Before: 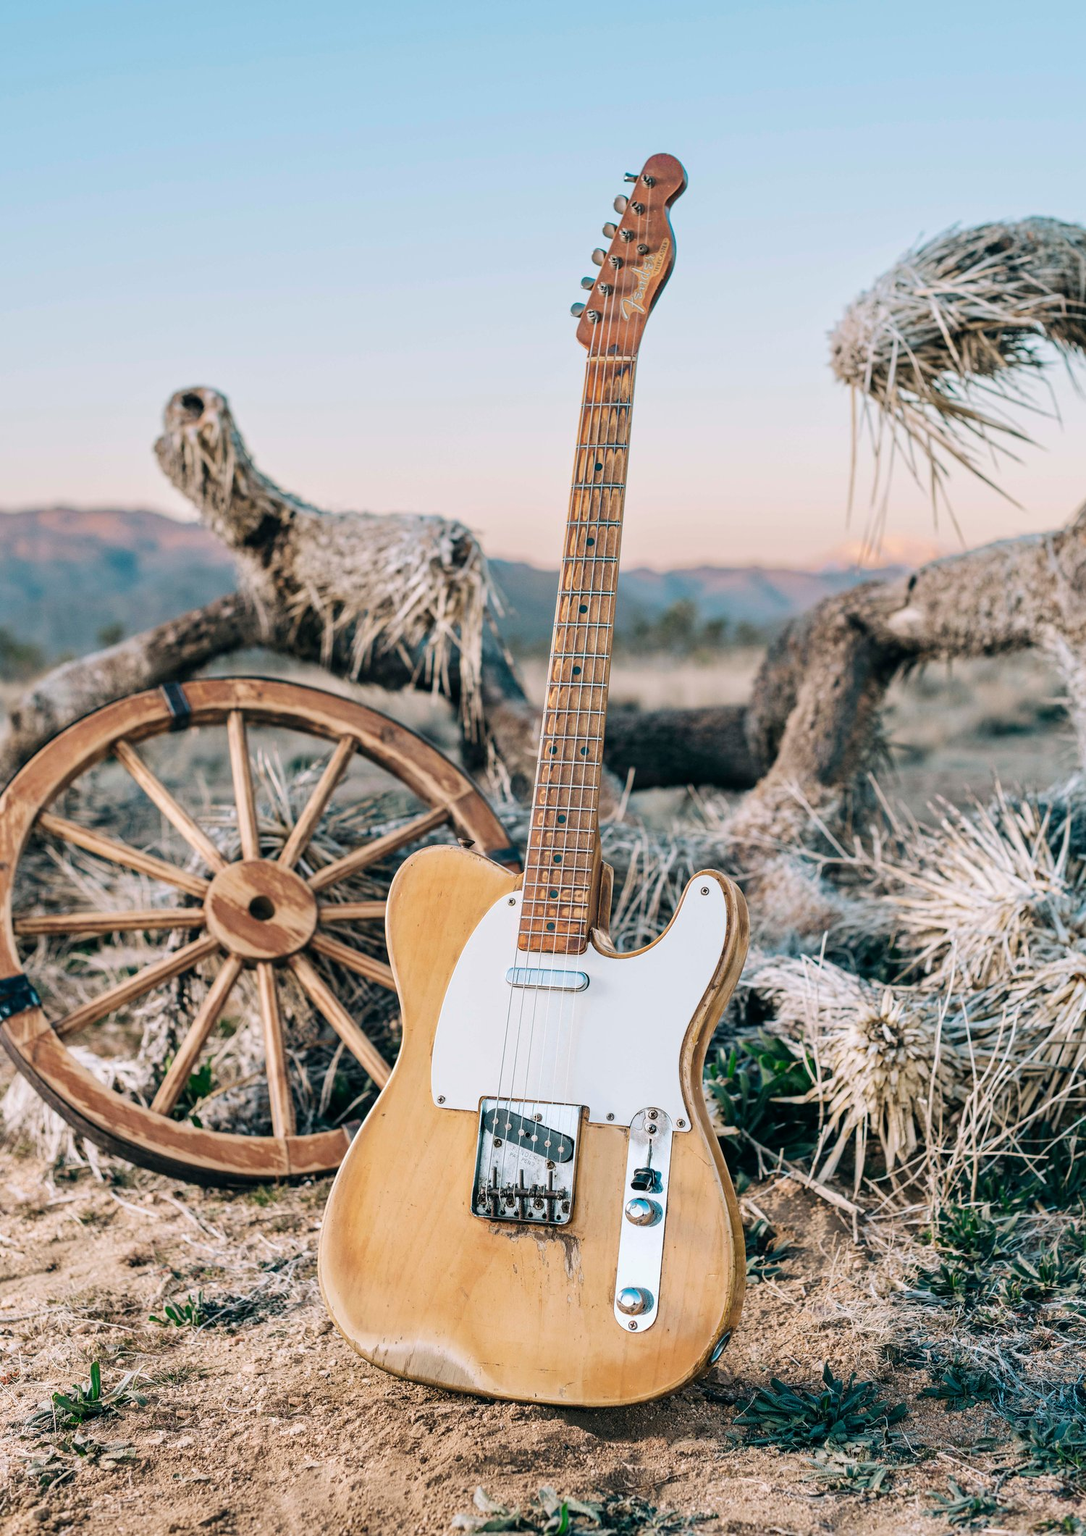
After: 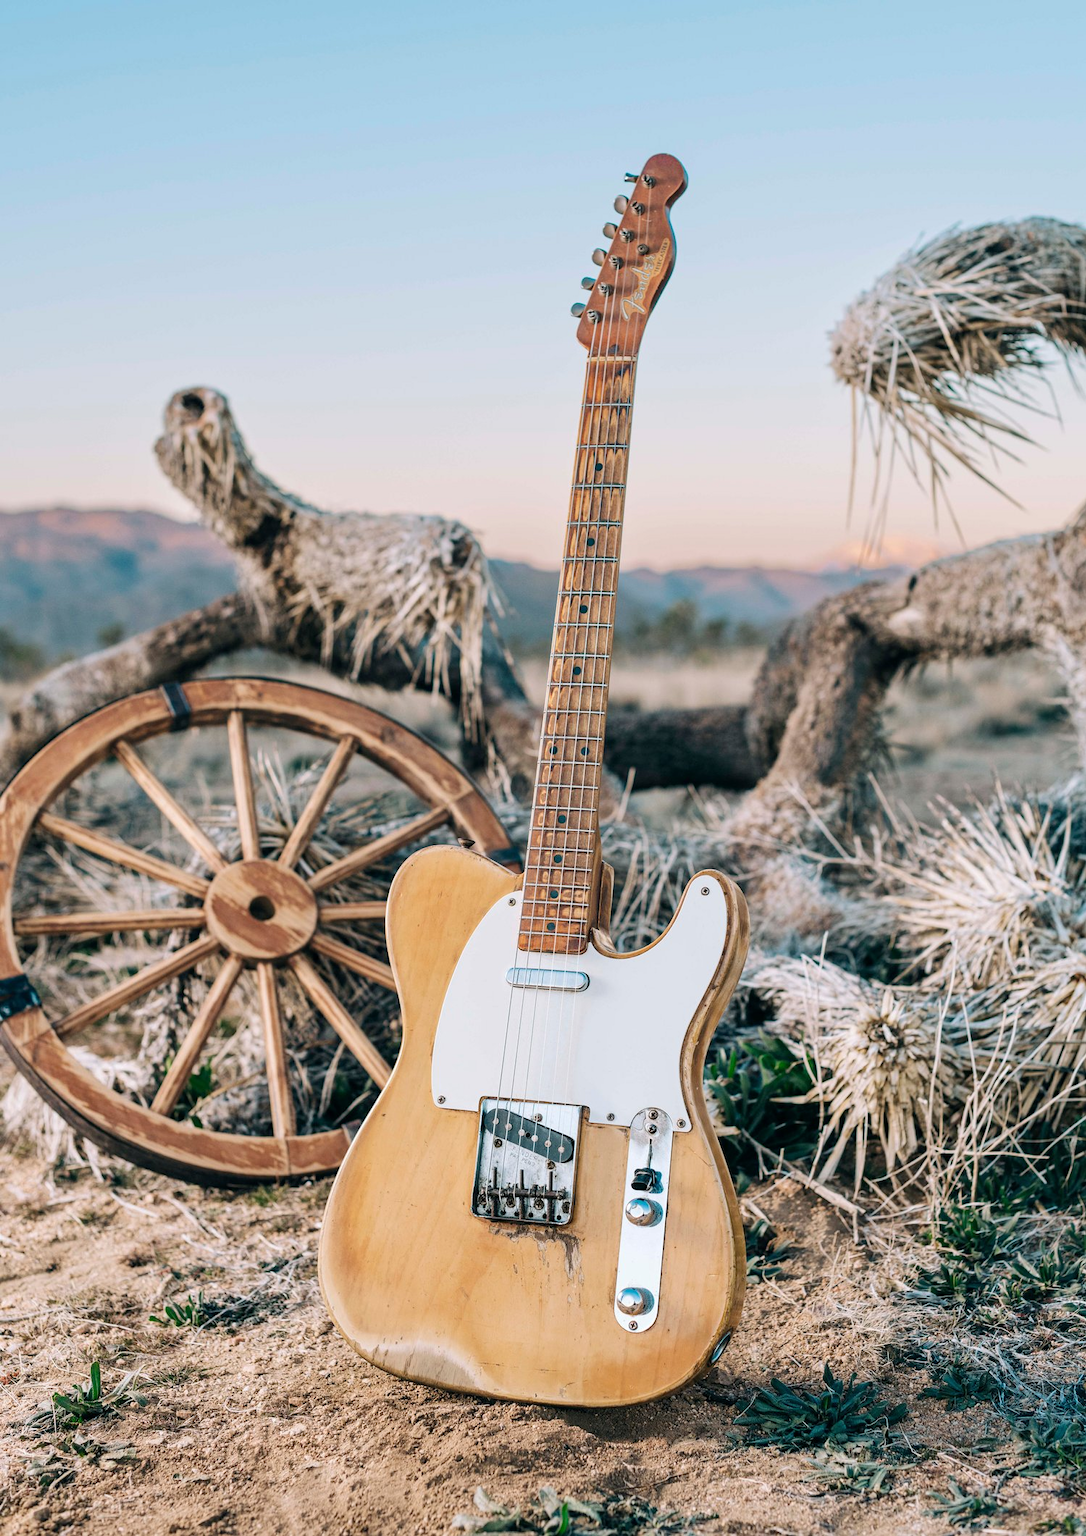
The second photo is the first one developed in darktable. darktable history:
tone equalizer: -7 EV 0.113 EV, edges refinement/feathering 500, mask exposure compensation -1.57 EV, preserve details no
base curve: preserve colors none
